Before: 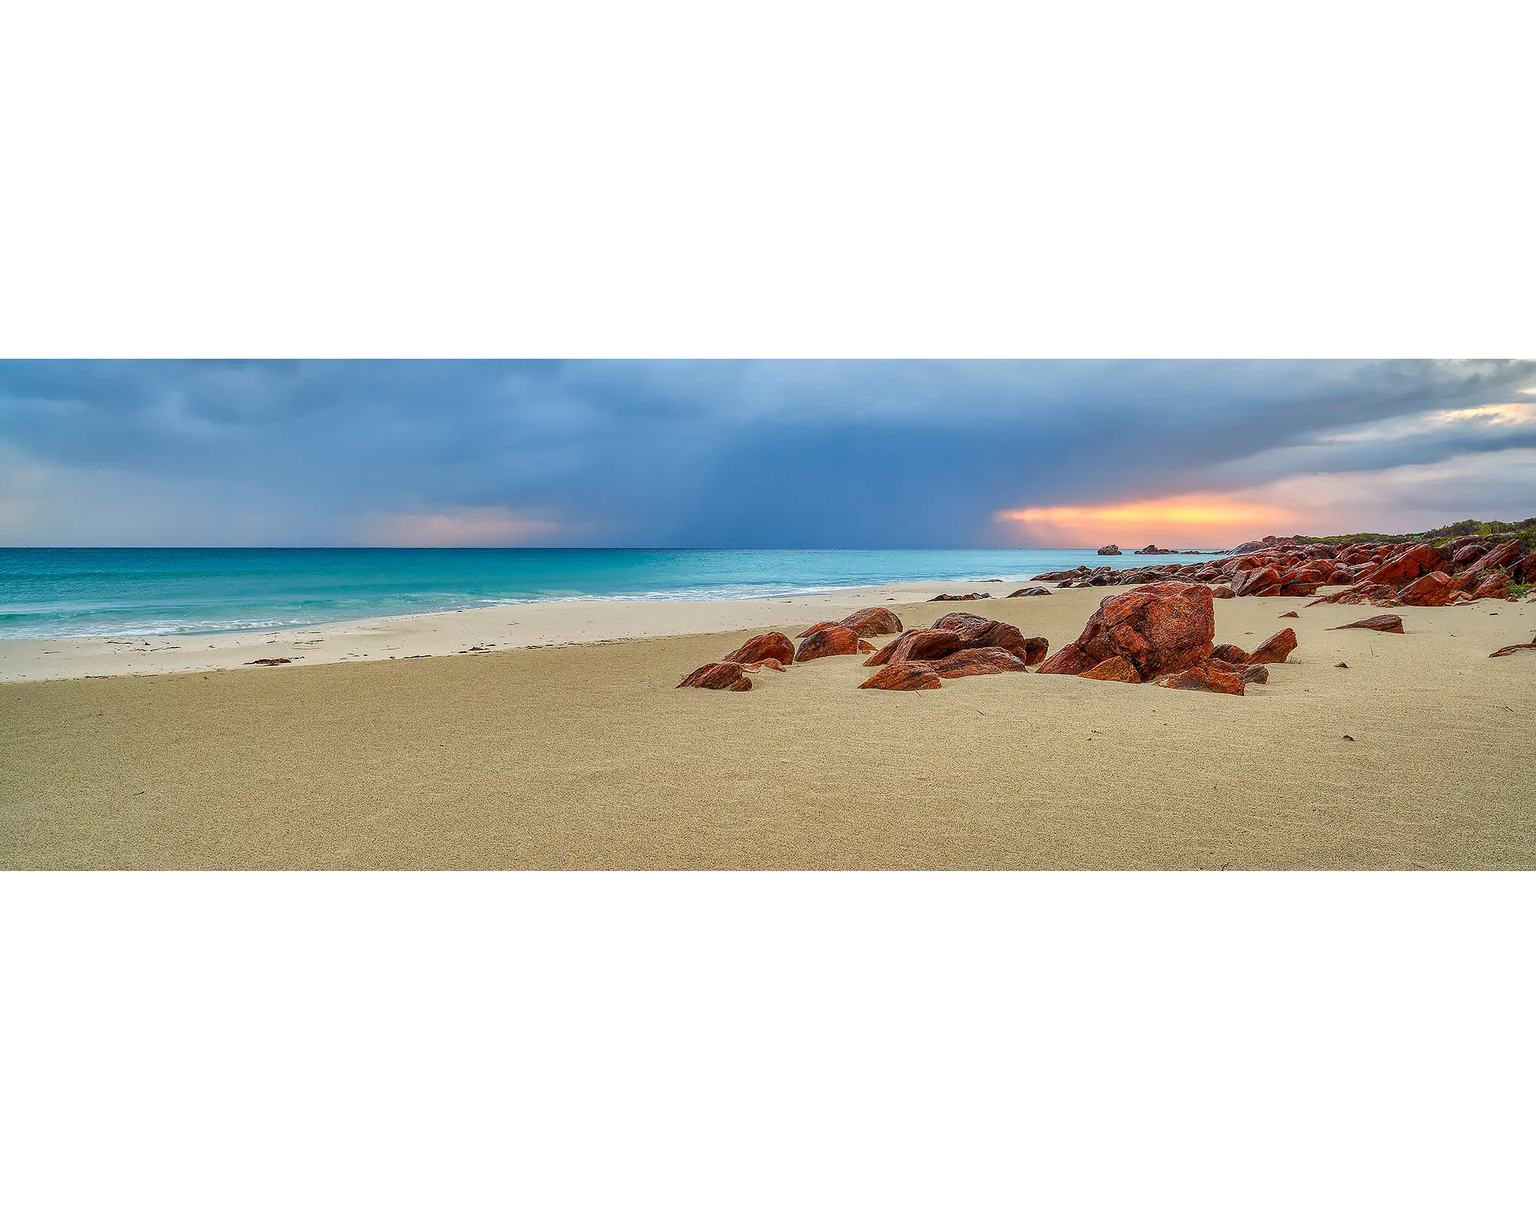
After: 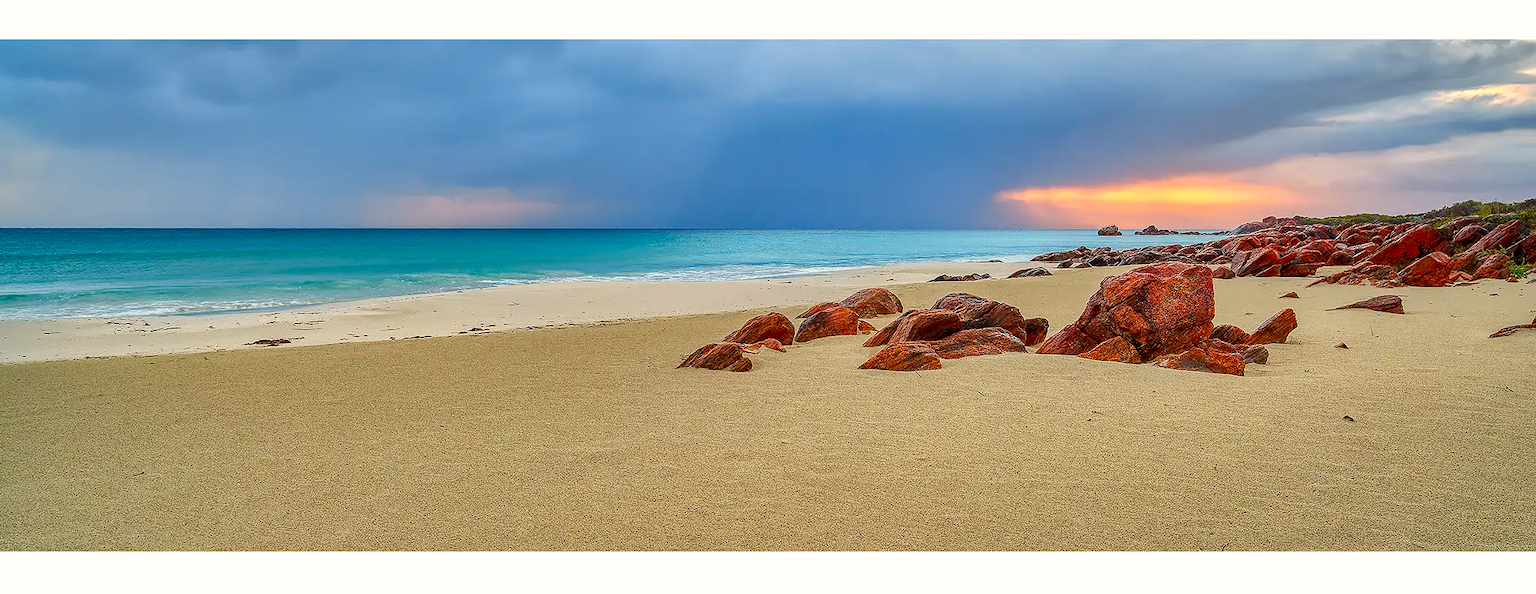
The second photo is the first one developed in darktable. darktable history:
crop and rotate: top 26.056%, bottom 25.543%
color correction: highlights a* 0.816, highlights b* 2.78, saturation 1.1
color zones: curves: ch1 [(0, 0.525) (0.143, 0.556) (0.286, 0.52) (0.429, 0.5) (0.571, 0.5) (0.714, 0.5) (0.857, 0.503) (1, 0.525)]
